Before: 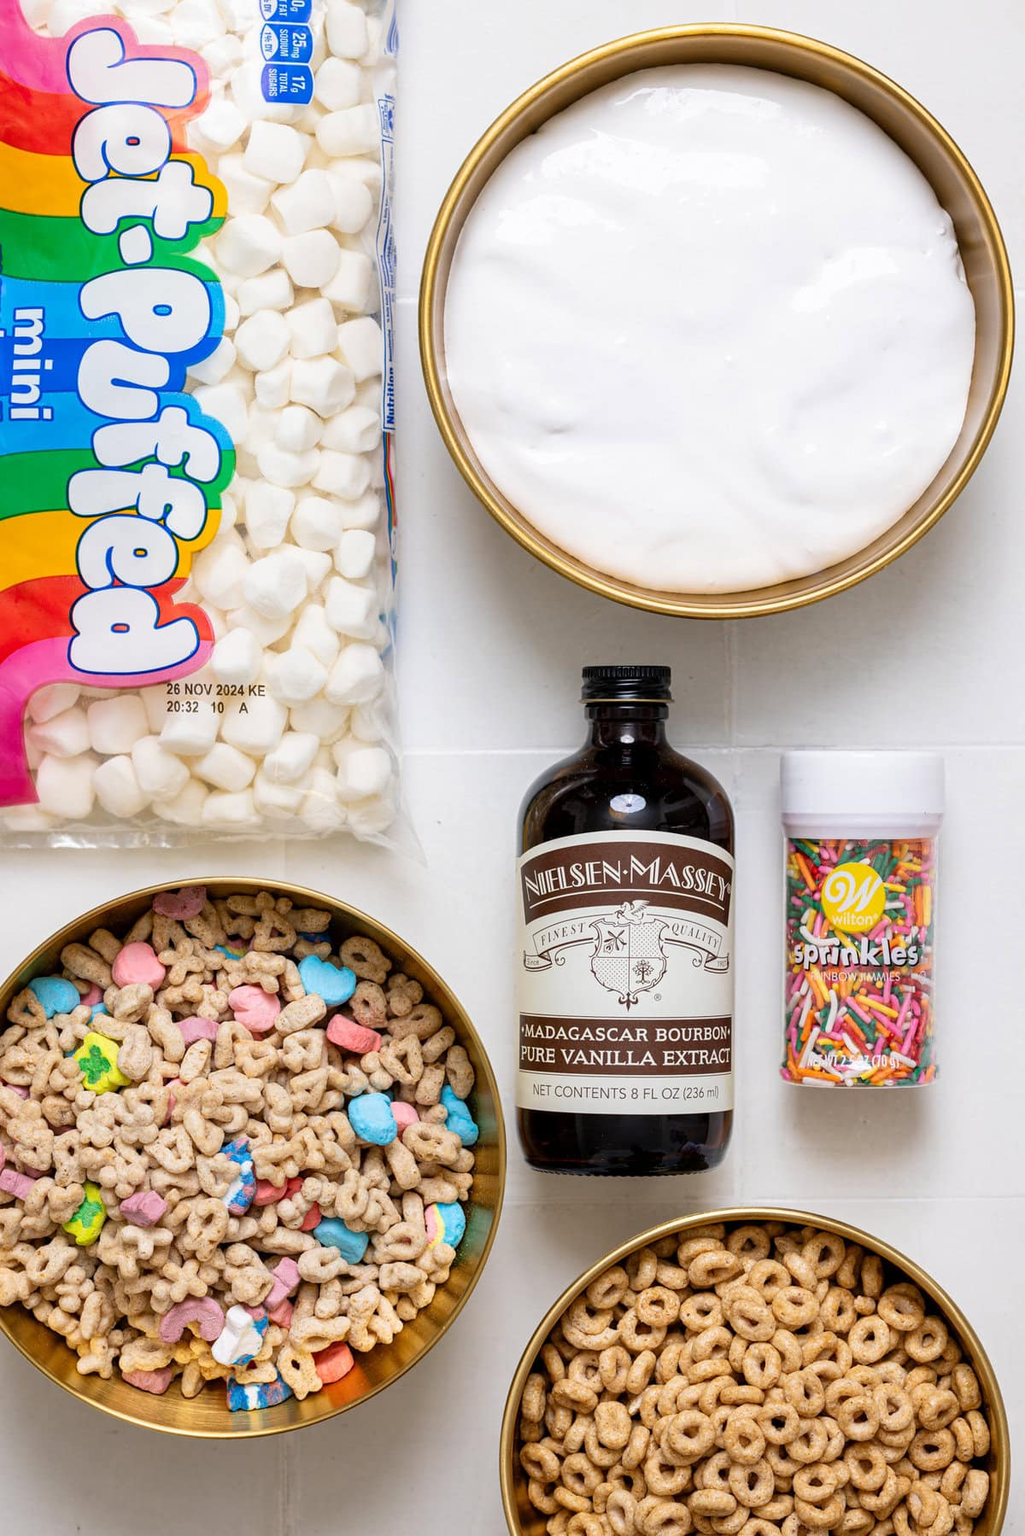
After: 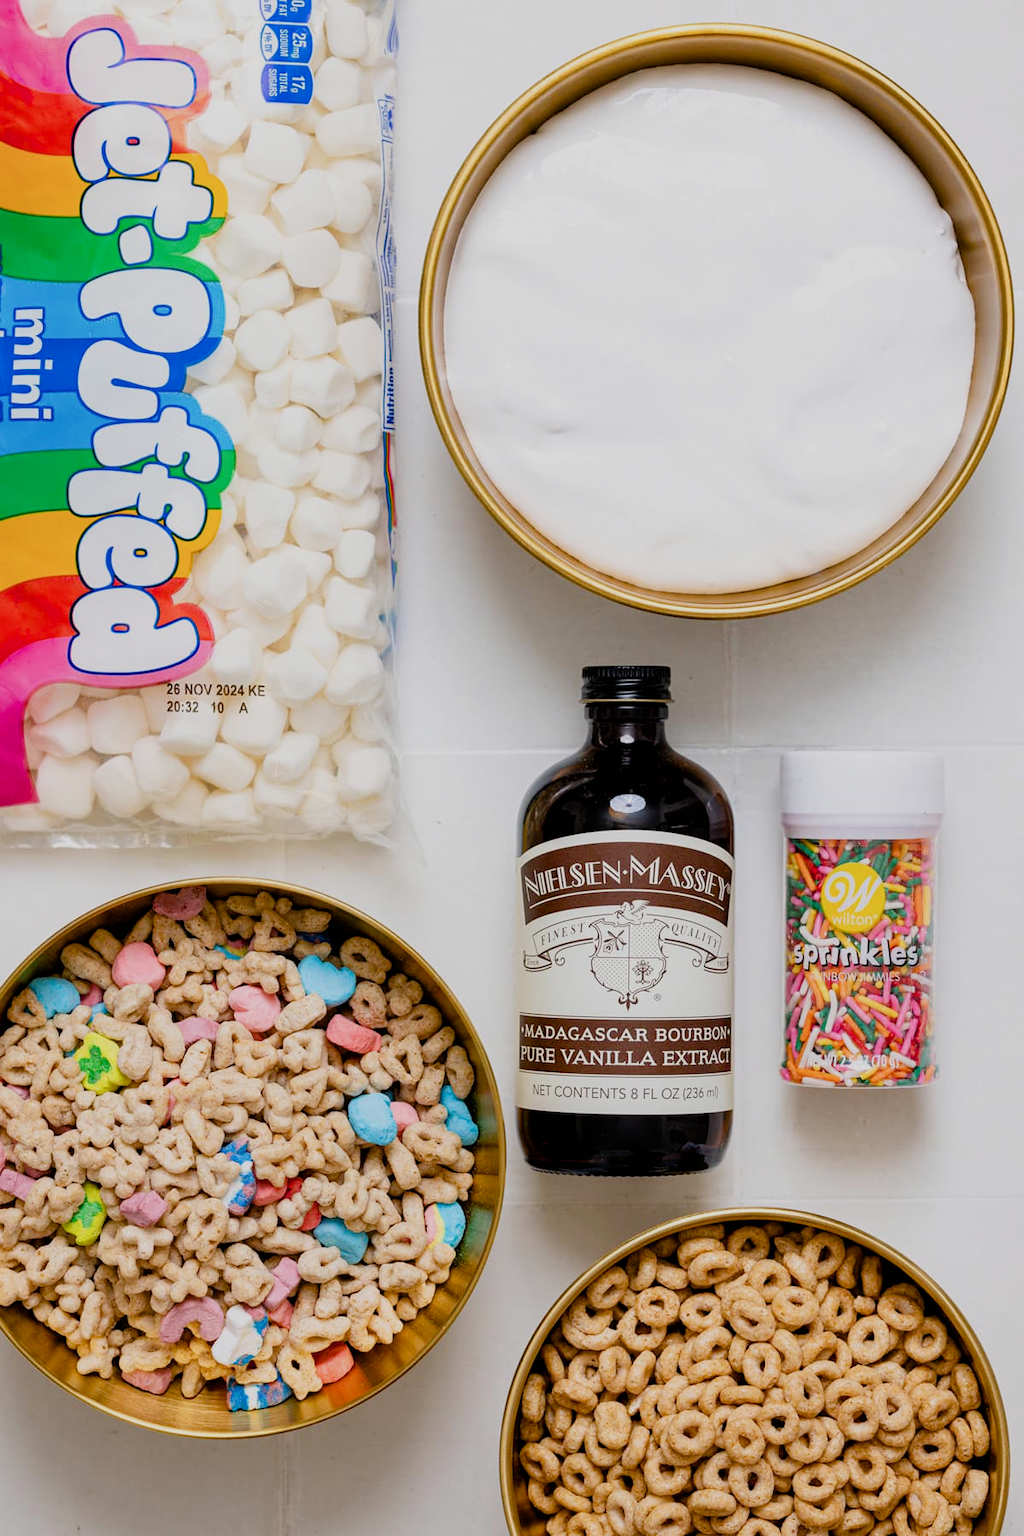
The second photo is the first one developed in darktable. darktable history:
color balance rgb: perceptual saturation grading › global saturation 20%, perceptual saturation grading › highlights -25%, perceptual saturation grading › shadows 25%
filmic rgb: hardness 4.17
